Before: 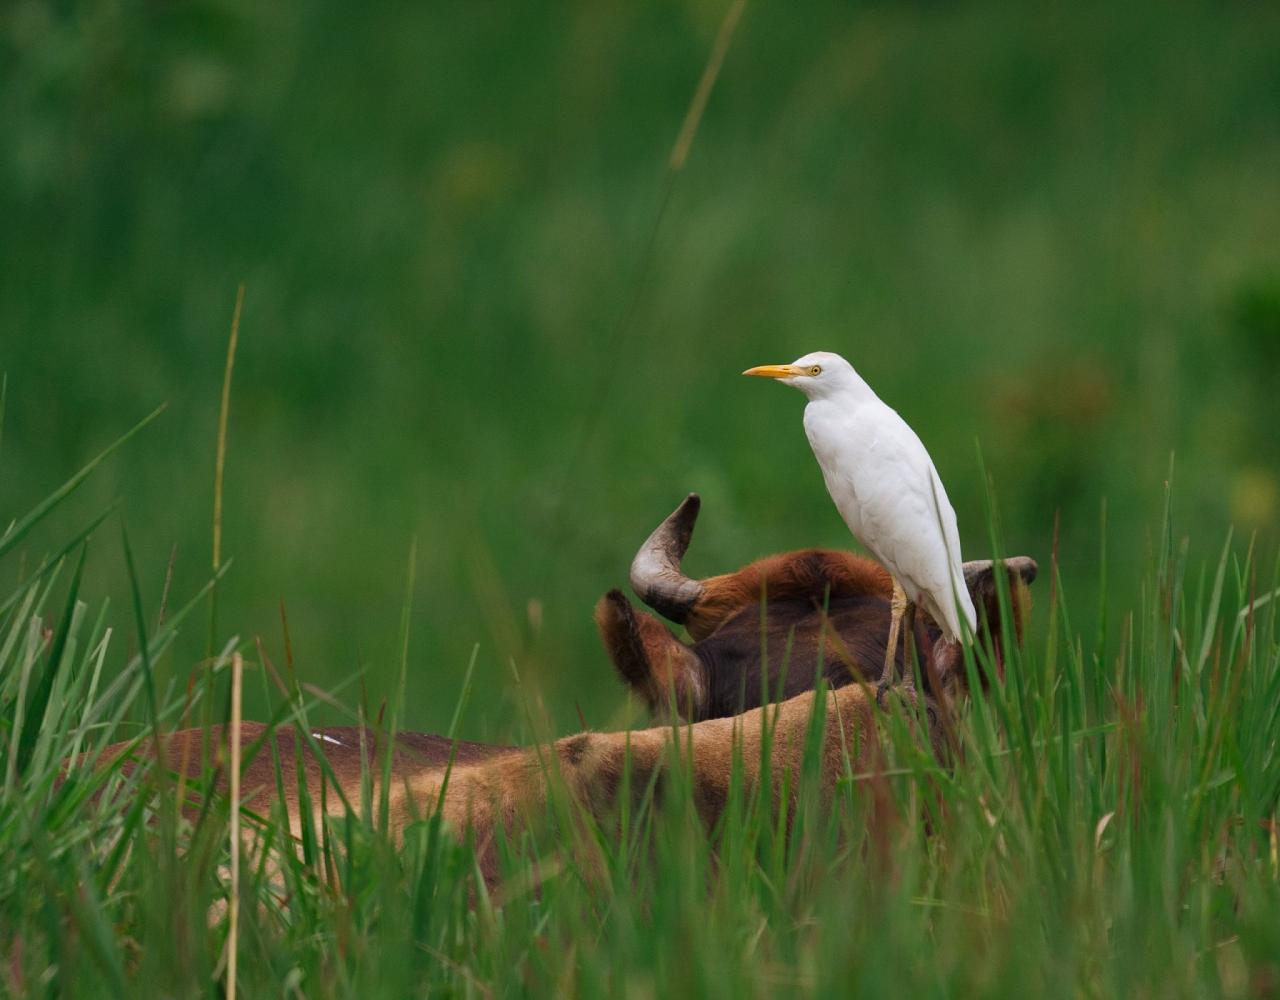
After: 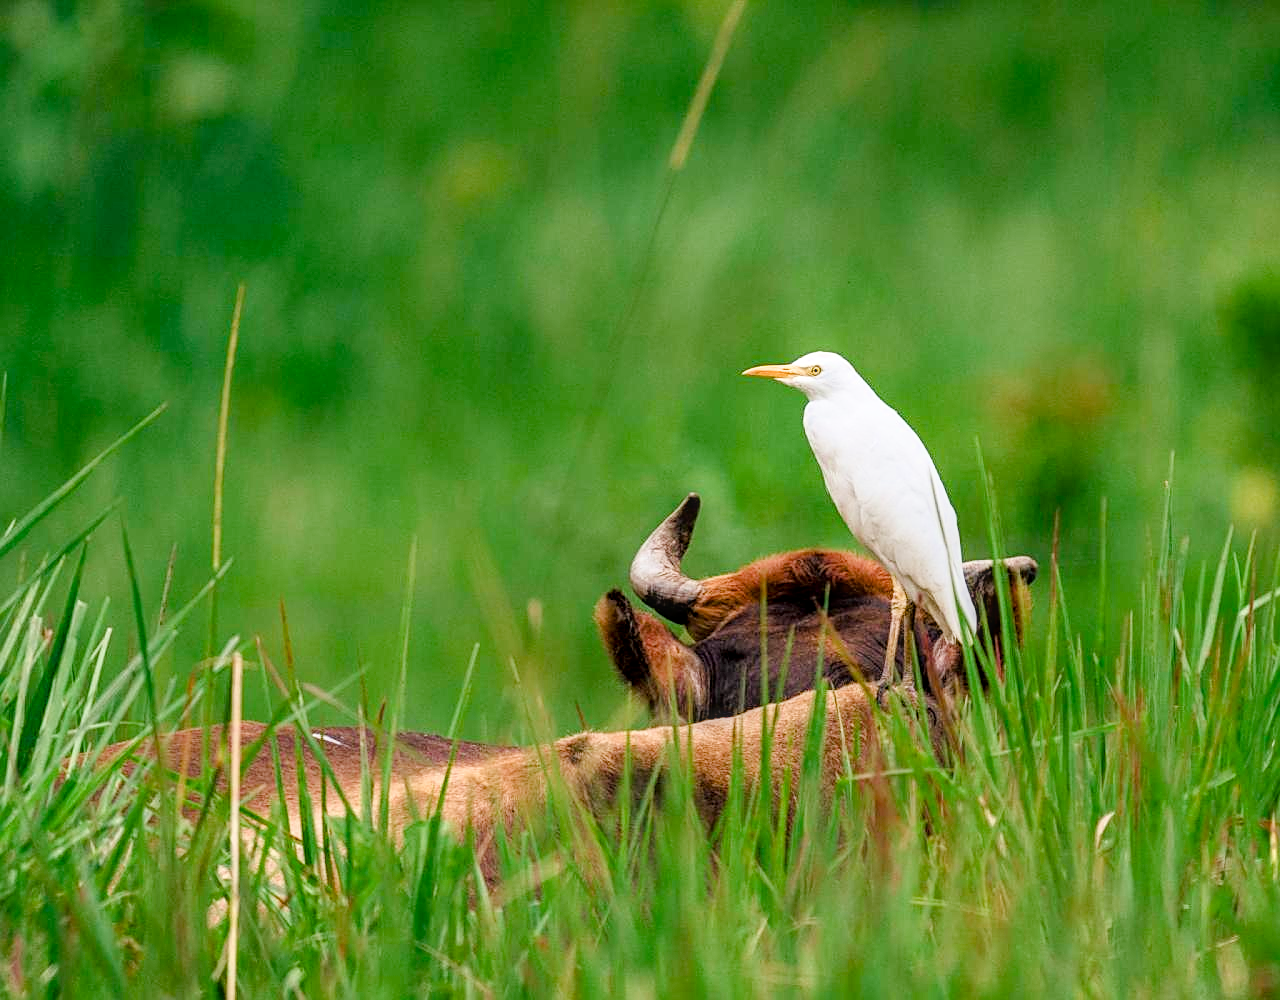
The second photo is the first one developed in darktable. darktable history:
local contrast: highlights 6%, shadows 3%, detail 133%
shadows and highlights: shadows -61.21, white point adjustment -5.04, highlights 61.86
color balance rgb: perceptual saturation grading › global saturation 20%, perceptual saturation grading › highlights -25.128%, perceptual saturation grading › shadows 25.195%, global vibrance 20%
tone equalizer: -8 EV -0.753 EV, -7 EV -0.704 EV, -6 EV -0.621 EV, -5 EV -0.397 EV, -3 EV 0.388 EV, -2 EV 0.6 EV, -1 EV 0.699 EV, +0 EV 0.763 EV
filmic rgb: black relative exposure -7.43 EV, white relative exposure 4.85 EV, hardness 3.4
exposure: black level correction -0.001, exposure 0.905 EV, compensate exposure bias true, compensate highlight preservation false
sharpen: on, module defaults
